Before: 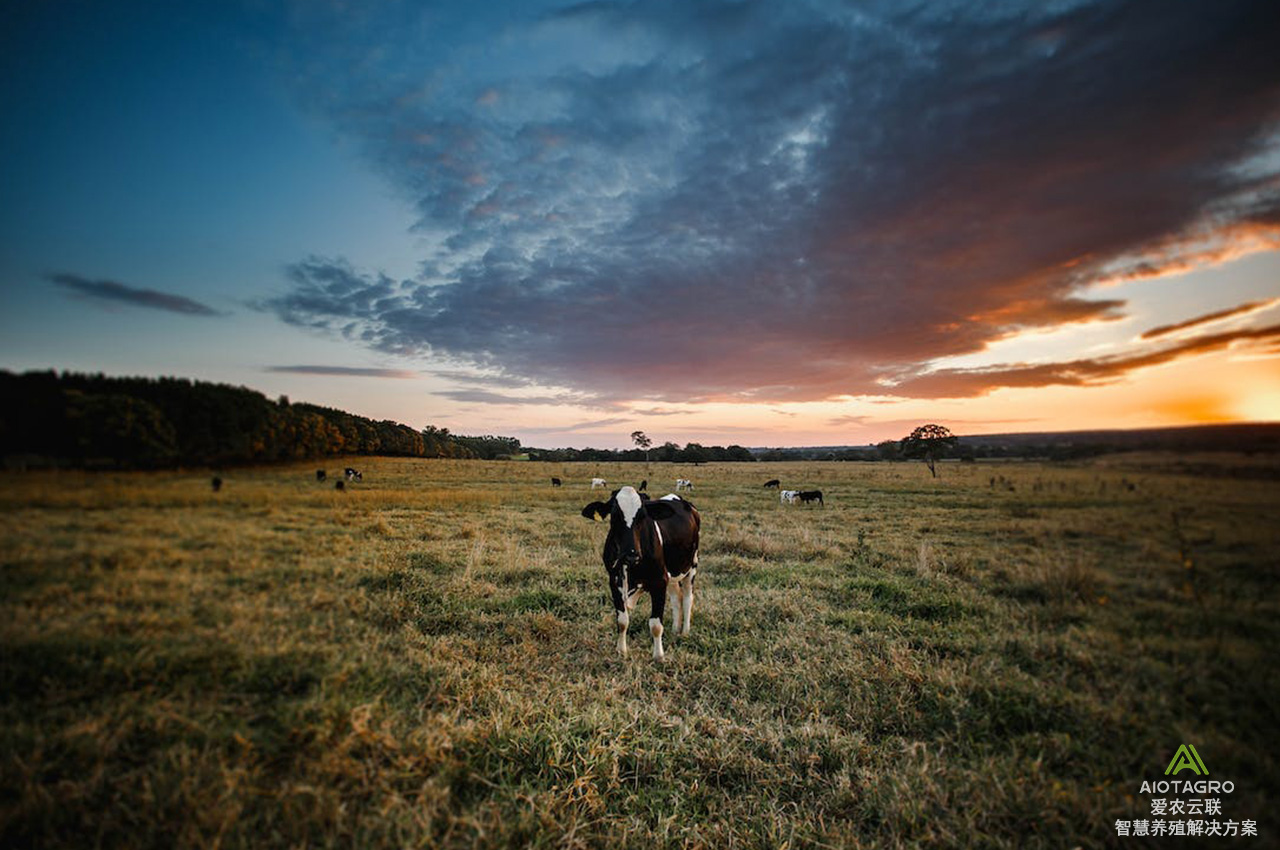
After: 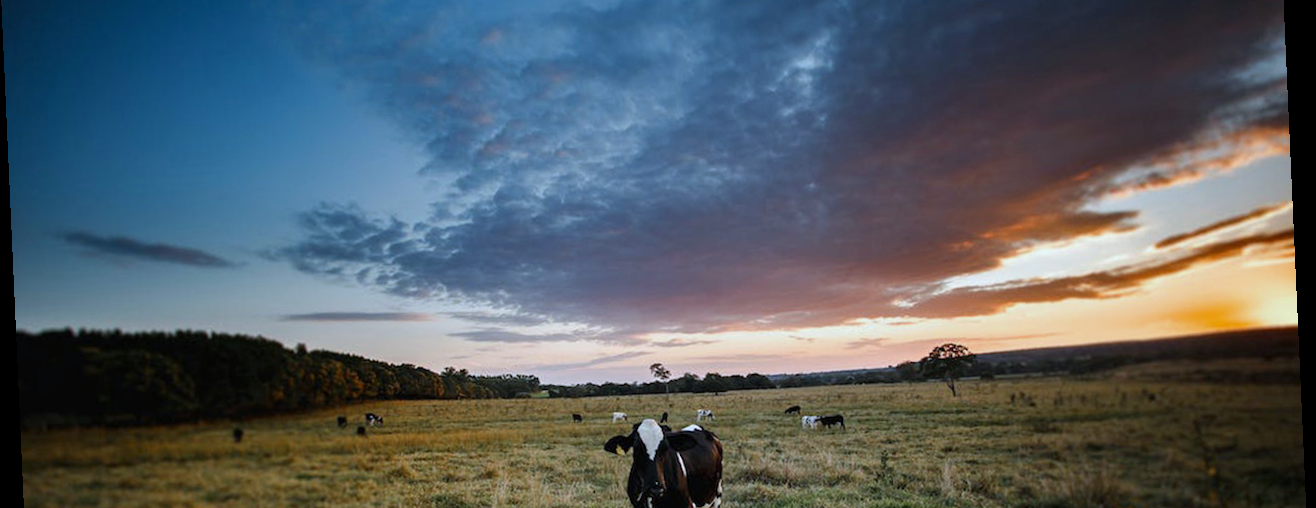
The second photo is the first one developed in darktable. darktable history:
white balance: red 0.924, blue 1.095
rotate and perspective: rotation -2.56°, automatic cropping off
crop and rotate: top 10.605%, bottom 33.274%
